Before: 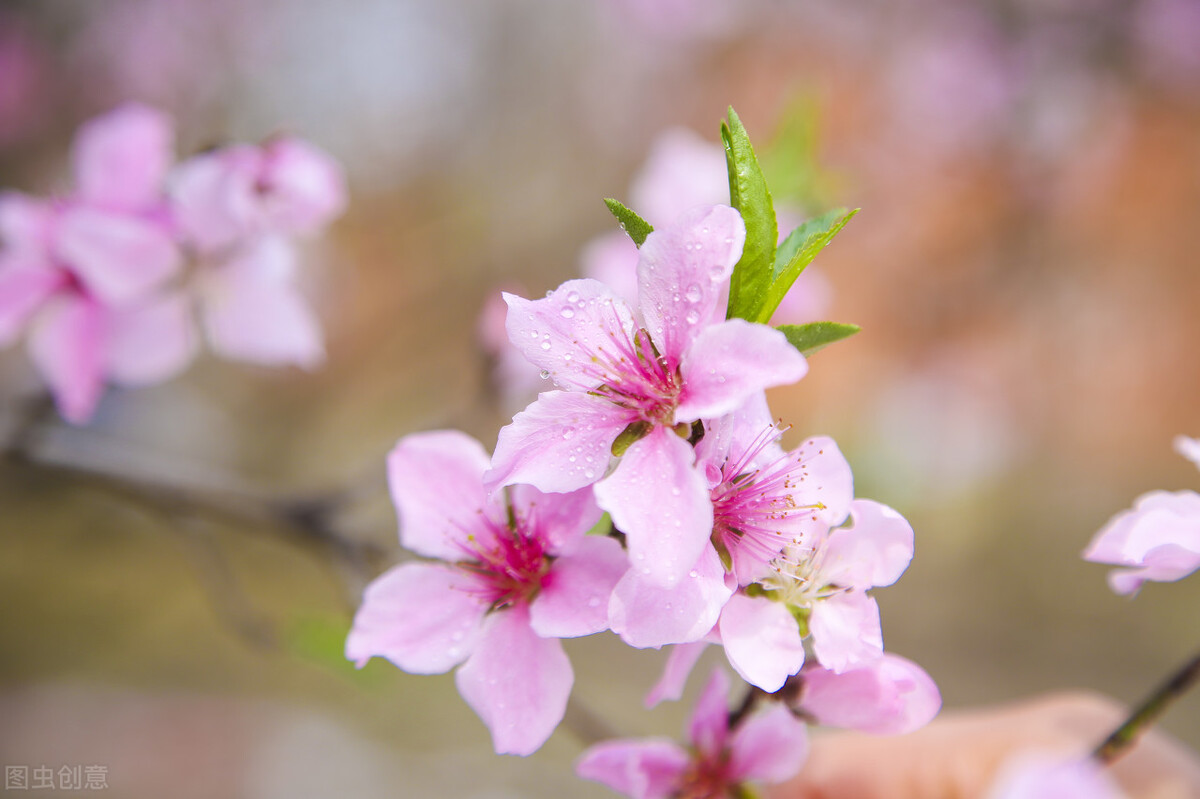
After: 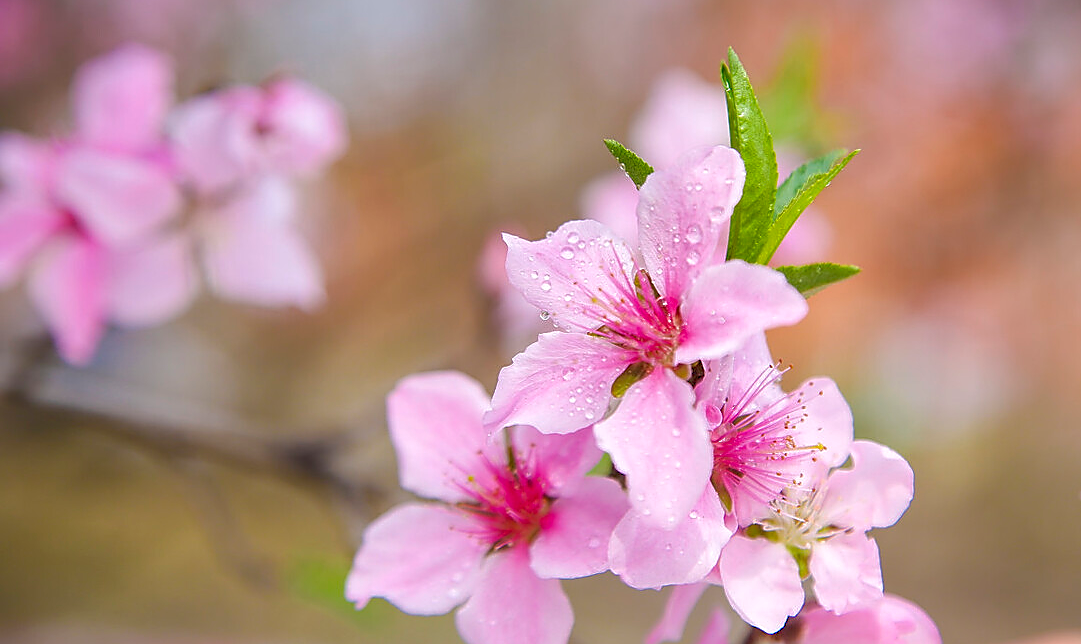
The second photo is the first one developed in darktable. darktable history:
crop: top 7.401%, right 9.906%, bottom 11.928%
sharpen: radius 1.418, amount 1.26, threshold 0.662
local contrast: highlights 106%, shadows 98%, detail 120%, midtone range 0.2
shadows and highlights: on, module defaults
